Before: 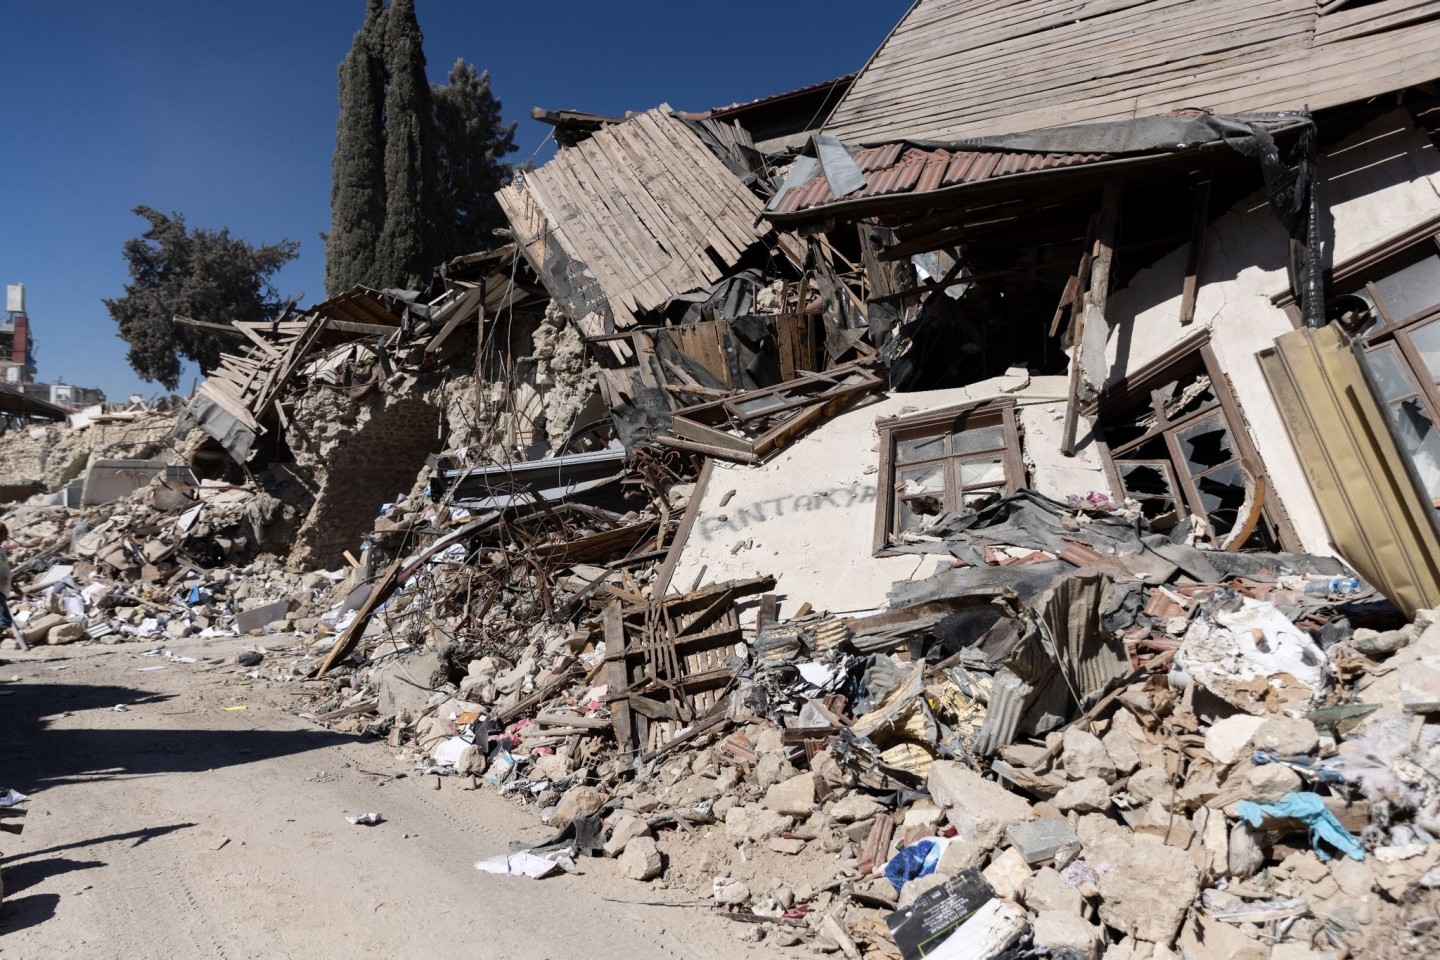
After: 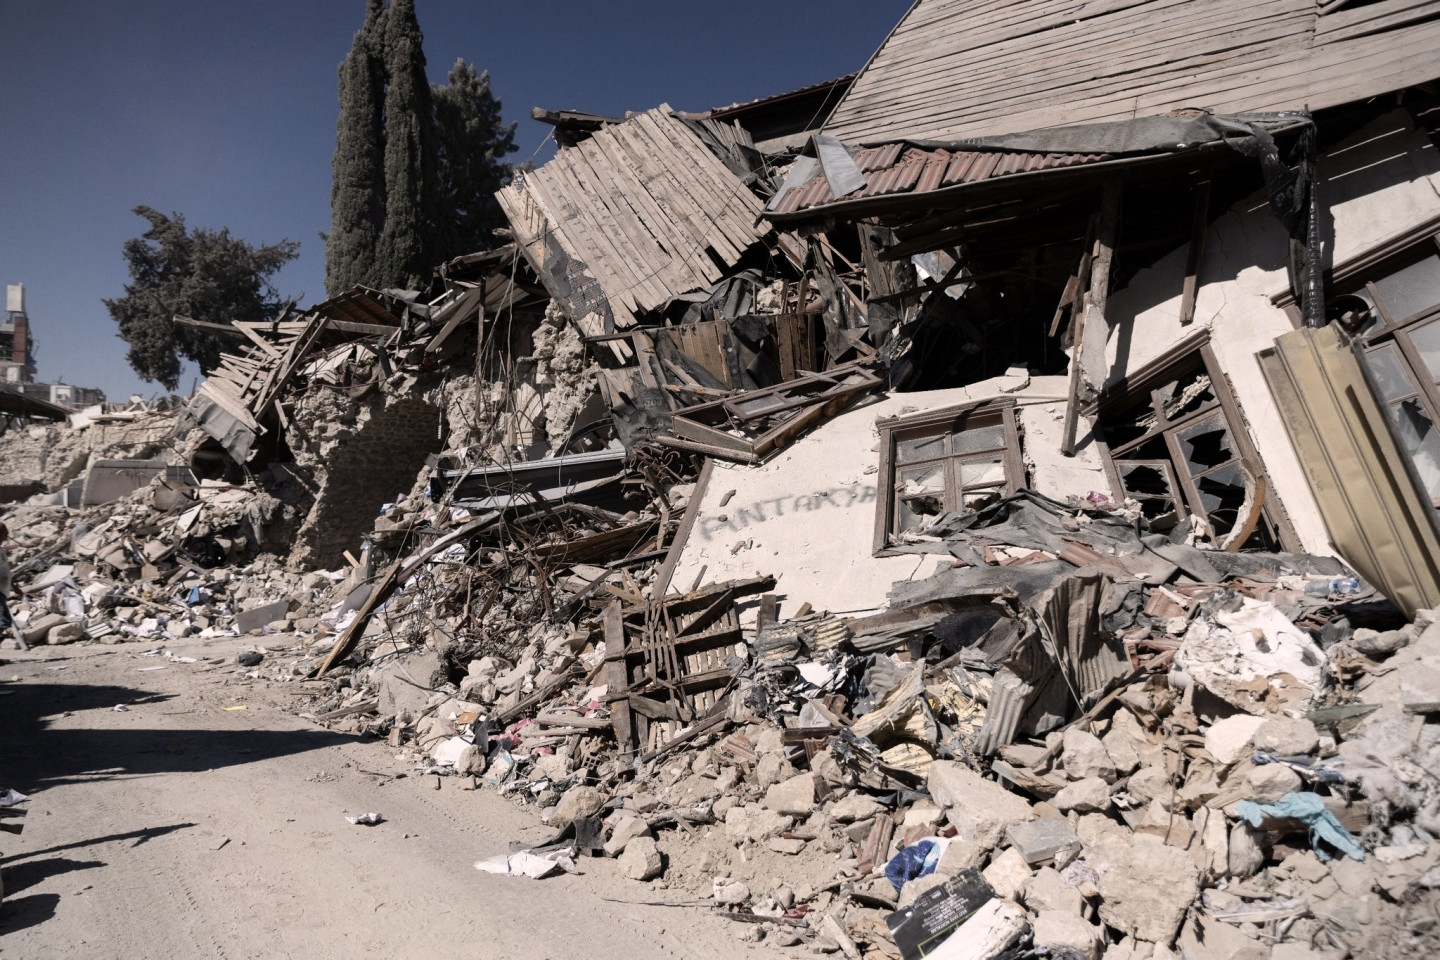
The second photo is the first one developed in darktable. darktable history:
vignetting: fall-off radius 63.6%
color correction: highlights a* 5.59, highlights b* 5.24, saturation 0.68
